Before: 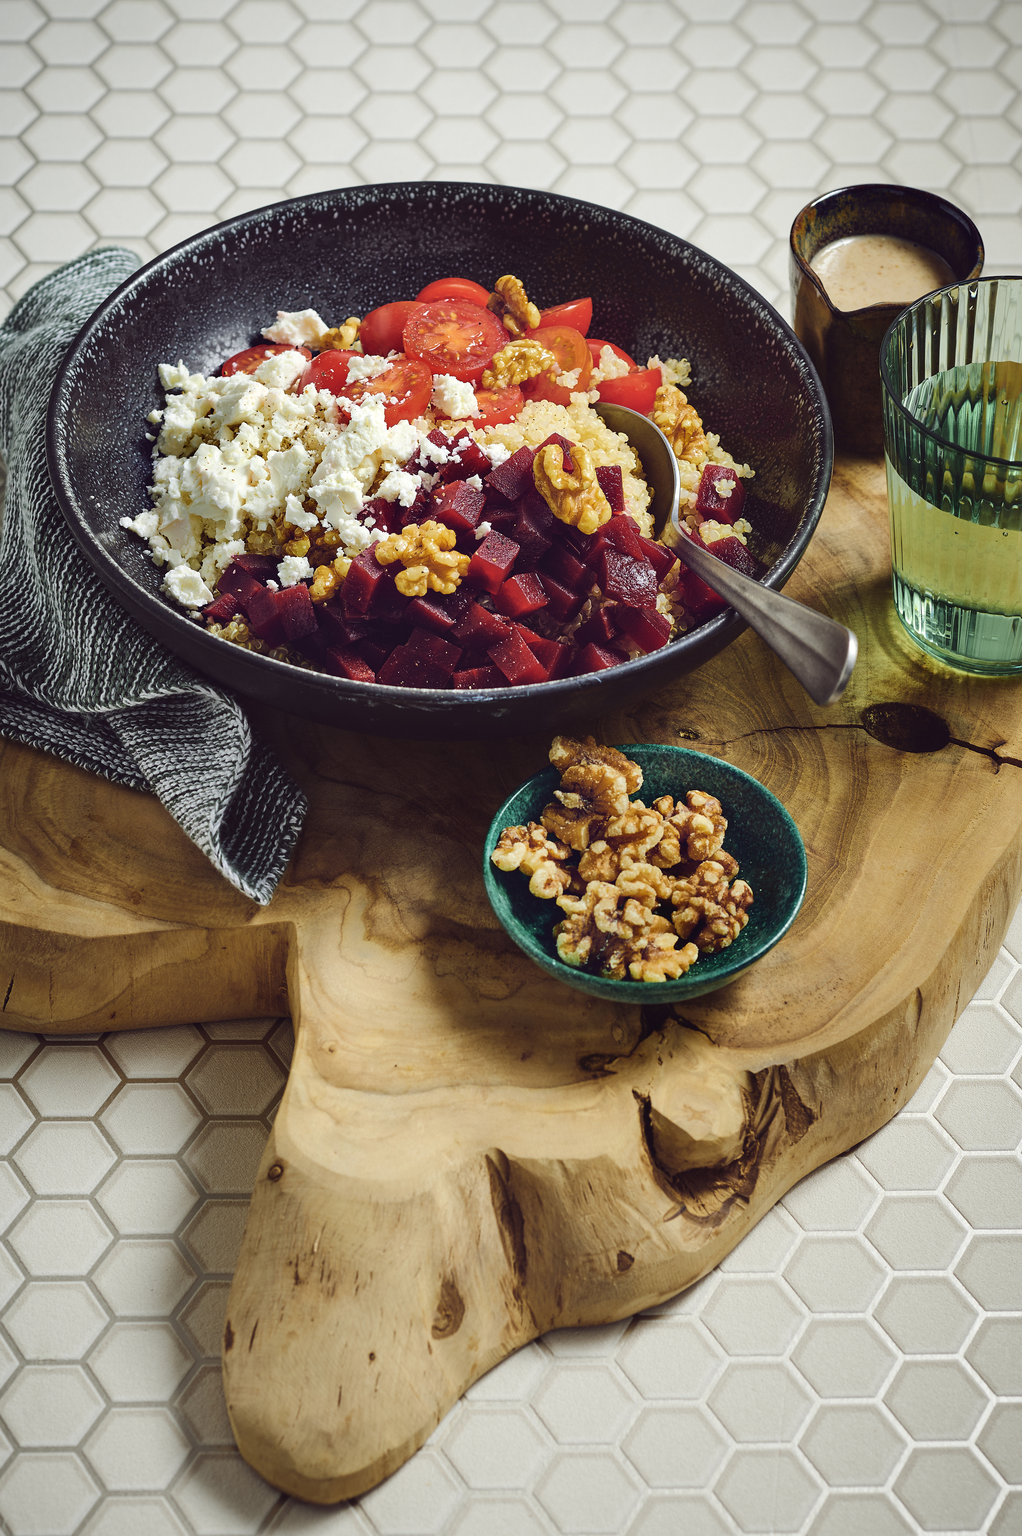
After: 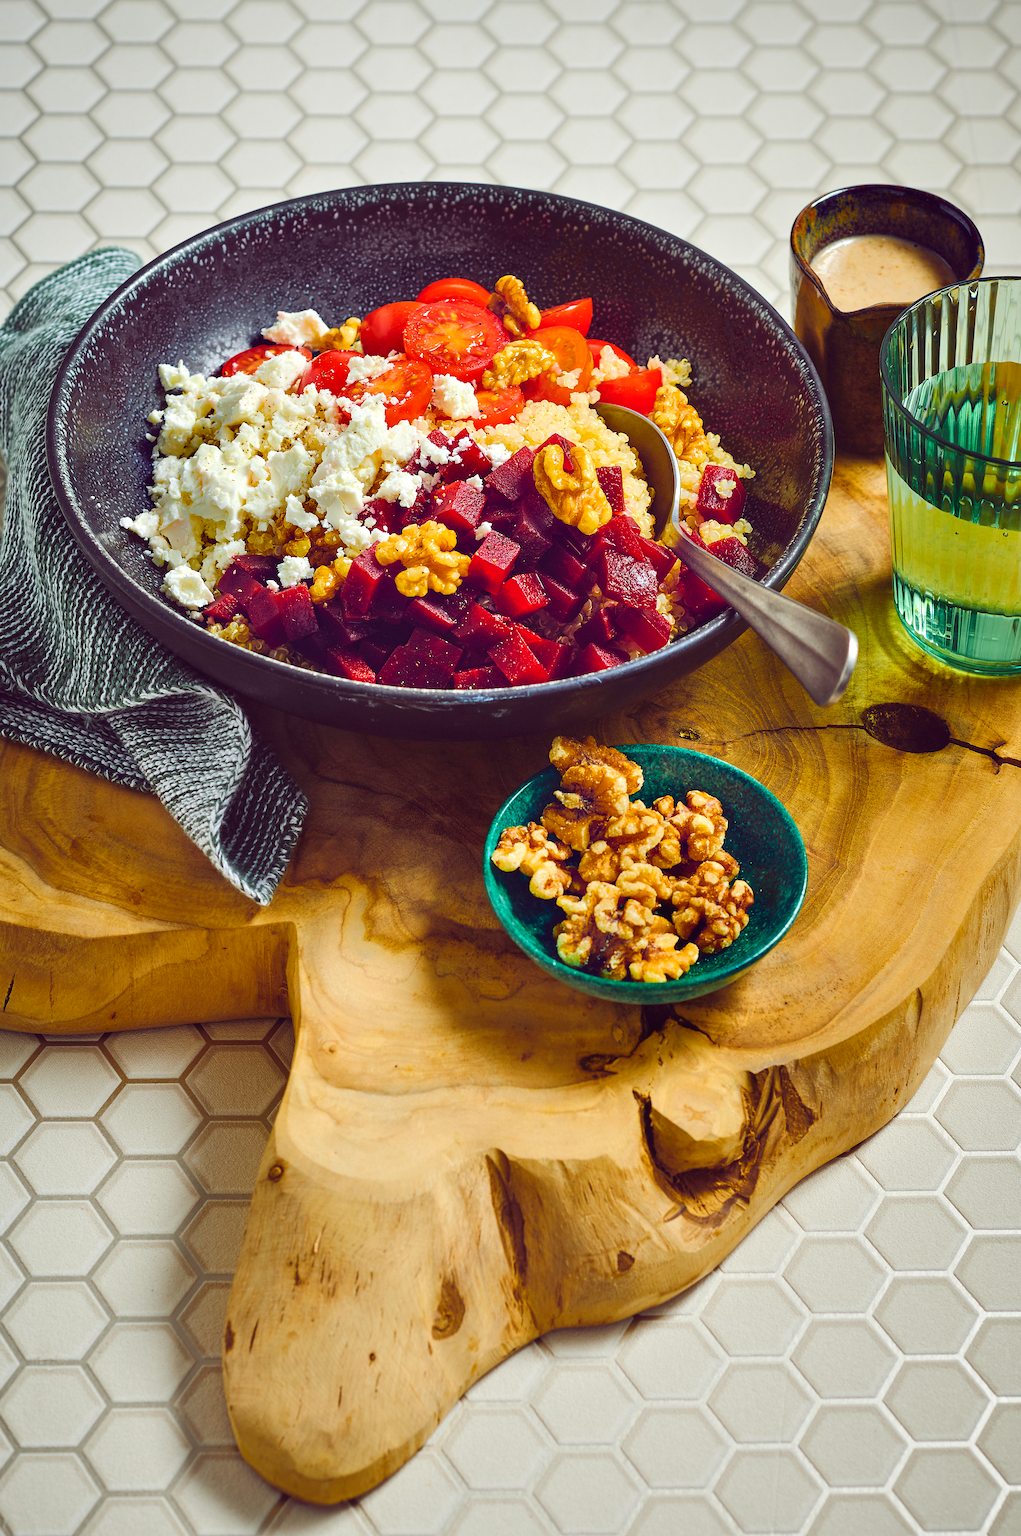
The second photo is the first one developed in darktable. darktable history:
color balance rgb: perceptual saturation grading › global saturation 20%, global vibrance 20%
tone equalizer: -8 EV 1 EV, -7 EV 1 EV, -6 EV 1 EV, -5 EV 1 EV, -4 EV 1 EV, -3 EV 0.75 EV, -2 EV 0.5 EV, -1 EV 0.25 EV
